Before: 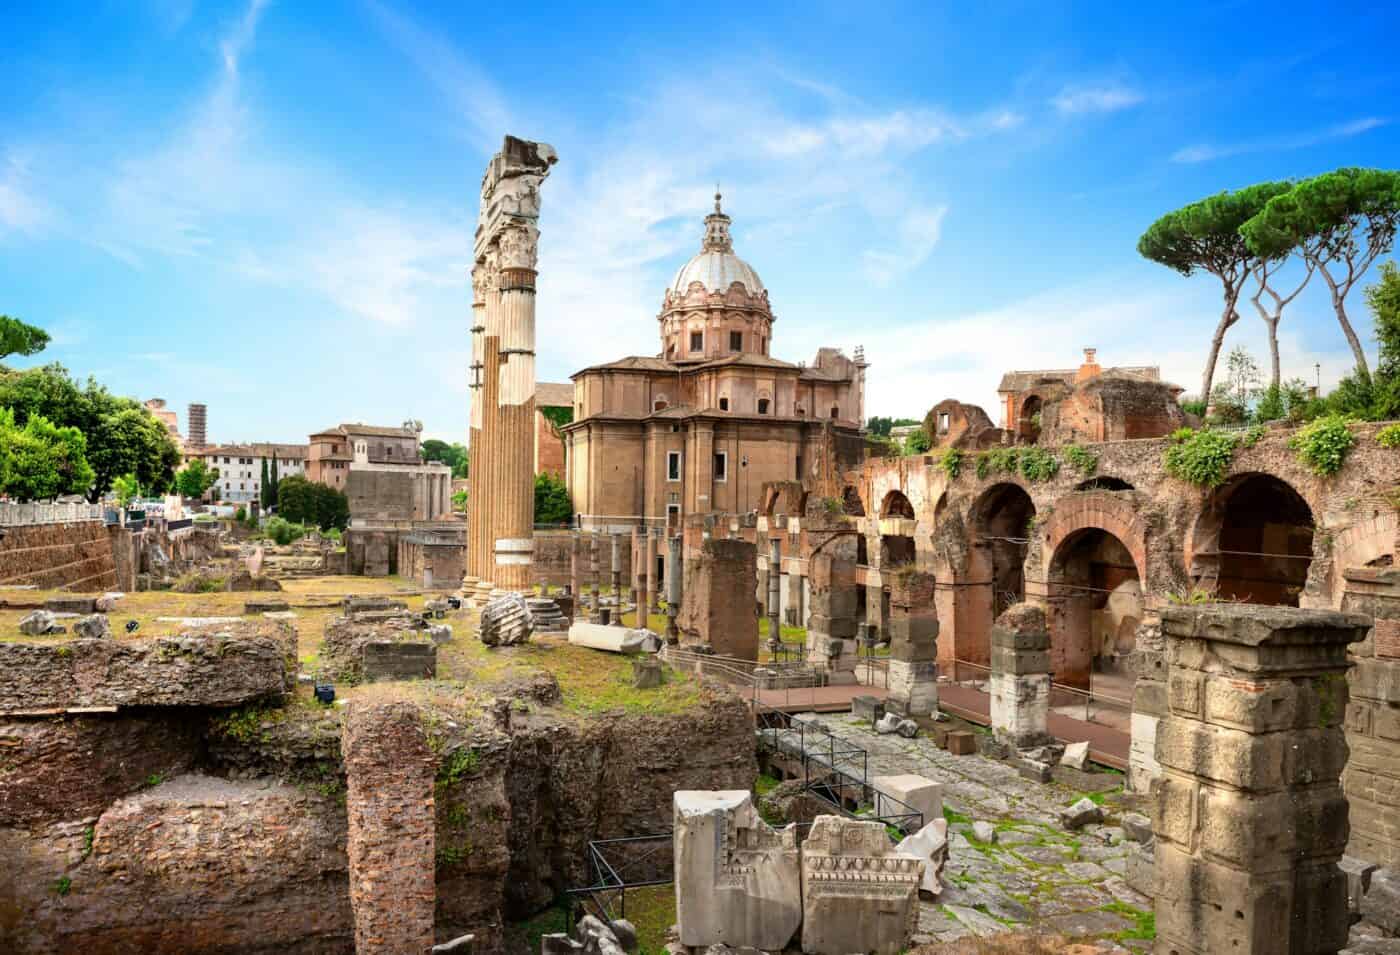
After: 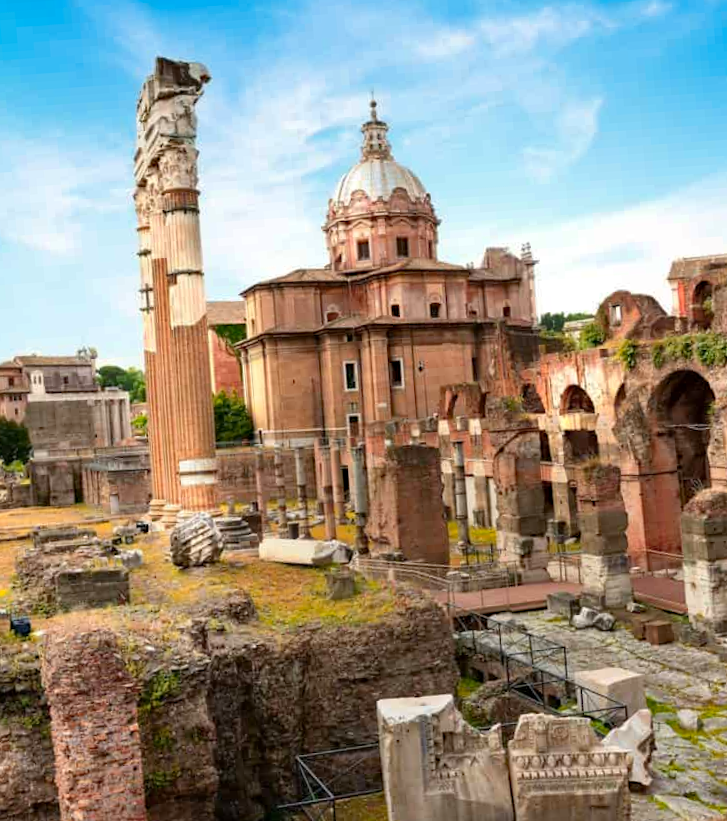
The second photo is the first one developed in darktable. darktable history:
color zones: curves: ch1 [(0.235, 0.558) (0.75, 0.5)]; ch2 [(0.25, 0.462) (0.749, 0.457)], mix 40.67%
contrast brightness saturation: saturation -0.05
white balance: emerald 1
haze removal: compatibility mode true, adaptive false
crop and rotate: angle 0.02°, left 24.353%, top 13.219%, right 26.156%, bottom 8.224%
rotate and perspective: rotation -4.2°, shear 0.006, automatic cropping off
